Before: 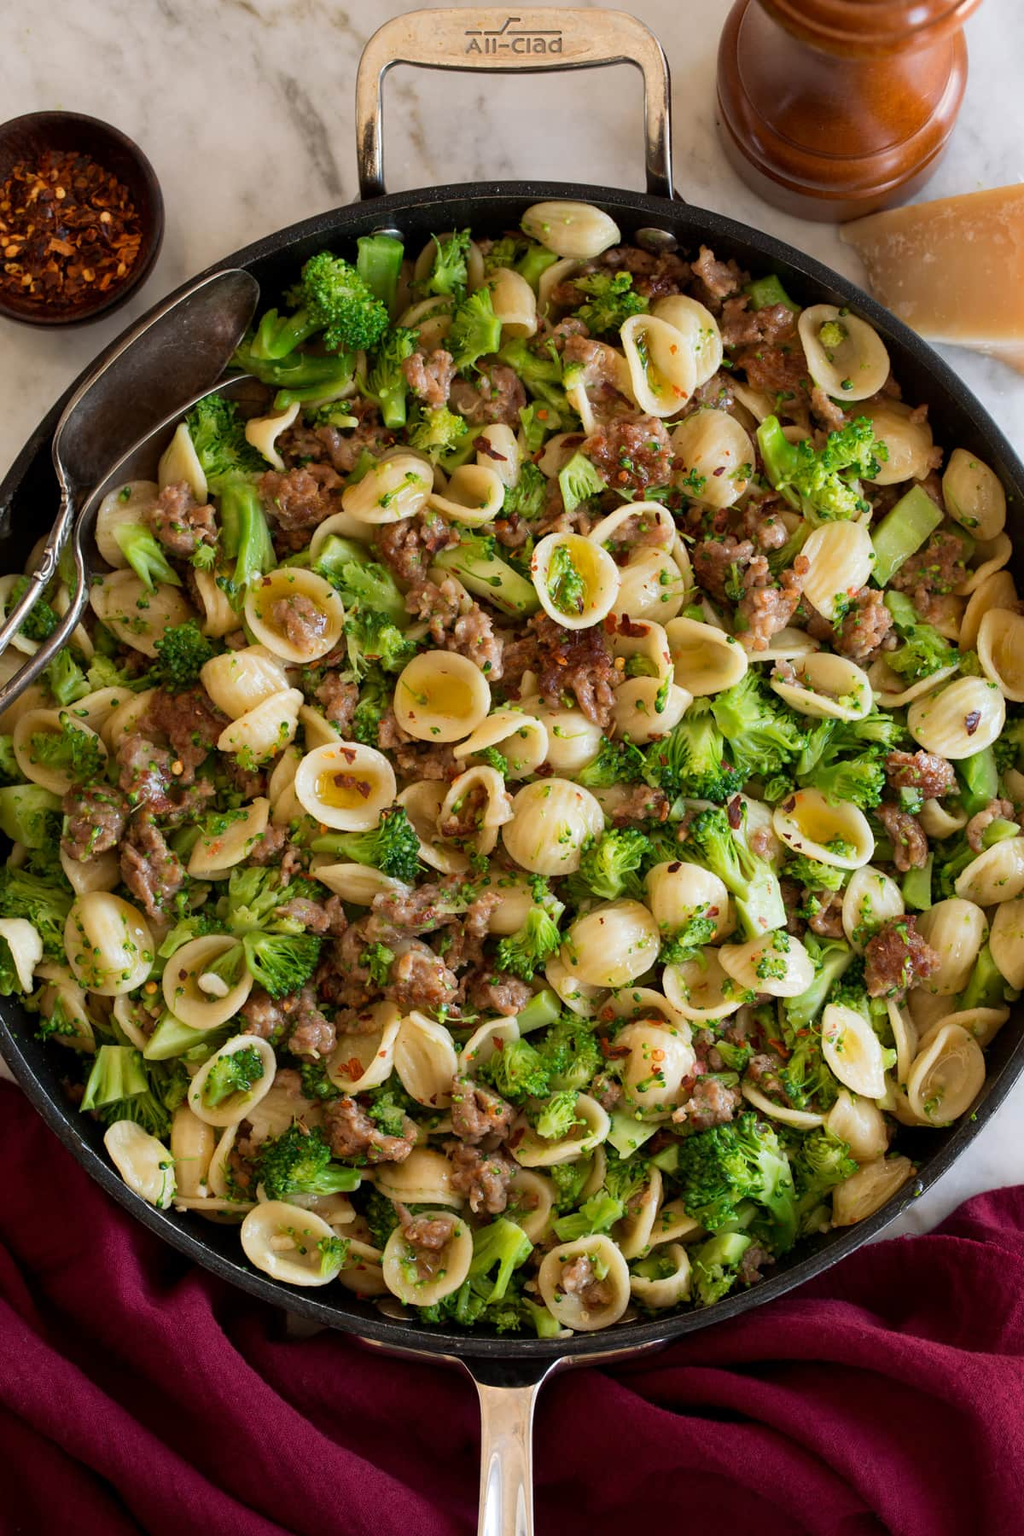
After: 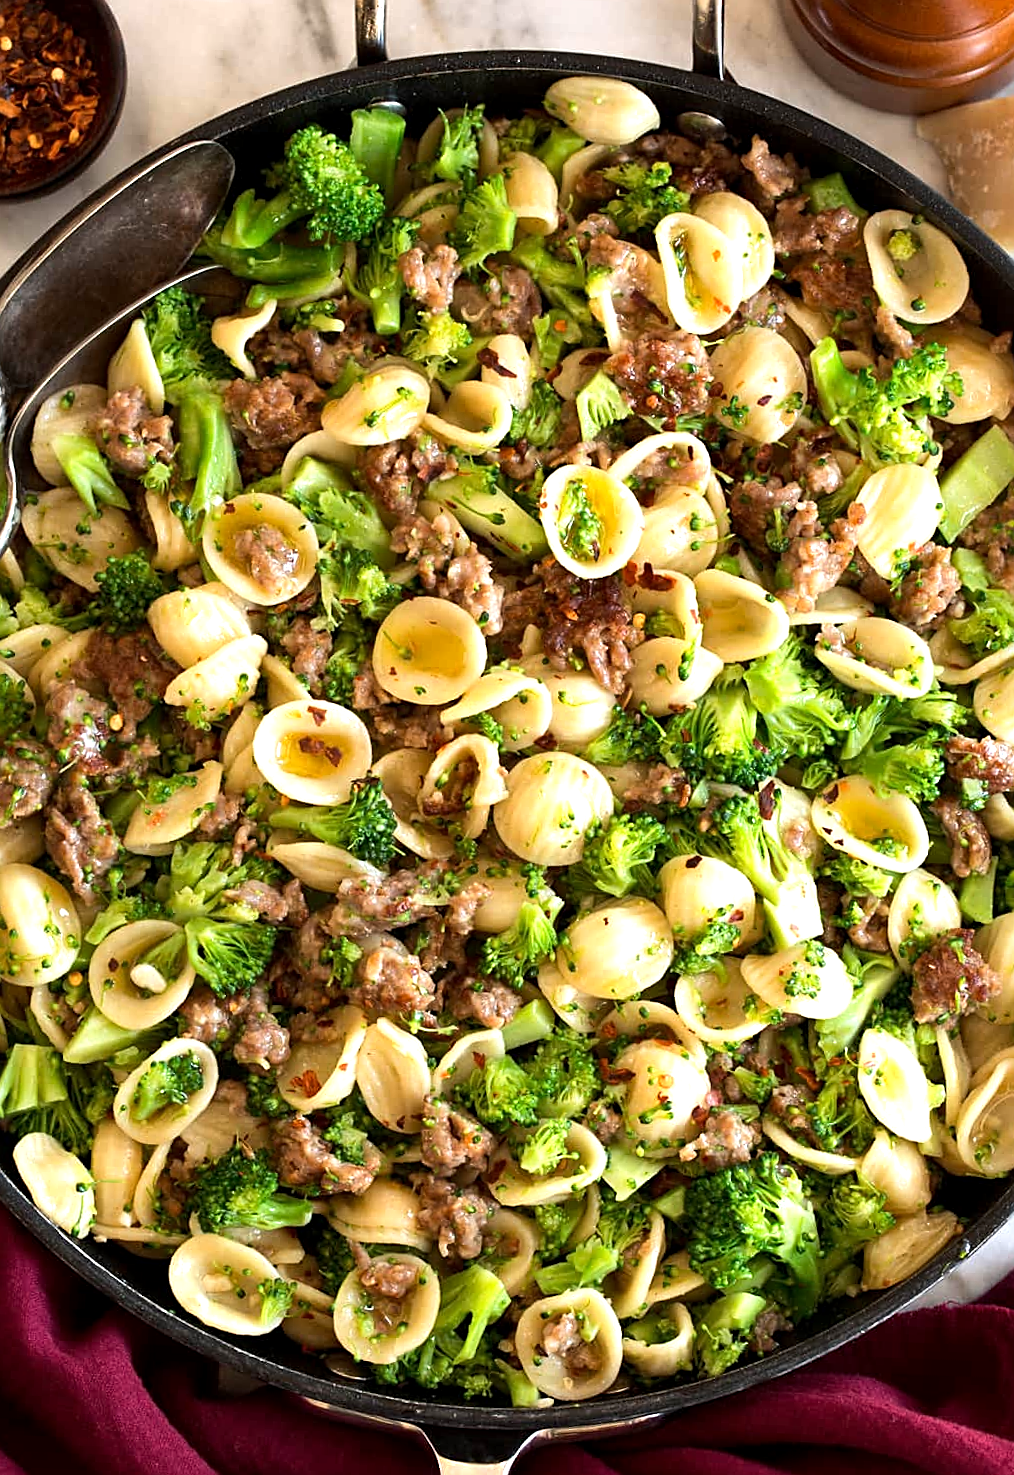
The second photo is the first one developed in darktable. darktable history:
exposure: black level correction 0.001, exposure 0.5 EV, compensate exposure bias true, compensate highlight preservation false
sharpen: on, module defaults
crop and rotate: left 10.071%, top 10.071%, right 10.02%, bottom 10.02%
tone equalizer: -8 EV -0.417 EV, -7 EV -0.389 EV, -6 EV -0.333 EV, -5 EV -0.222 EV, -3 EV 0.222 EV, -2 EV 0.333 EV, -1 EV 0.389 EV, +0 EV 0.417 EV, edges refinement/feathering 500, mask exposure compensation -1.57 EV, preserve details no
shadows and highlights: shadows 20.55, highlights -20.99, soften with gaussian
rotate and perspective: rotation 2.27°, automatic cropping off
